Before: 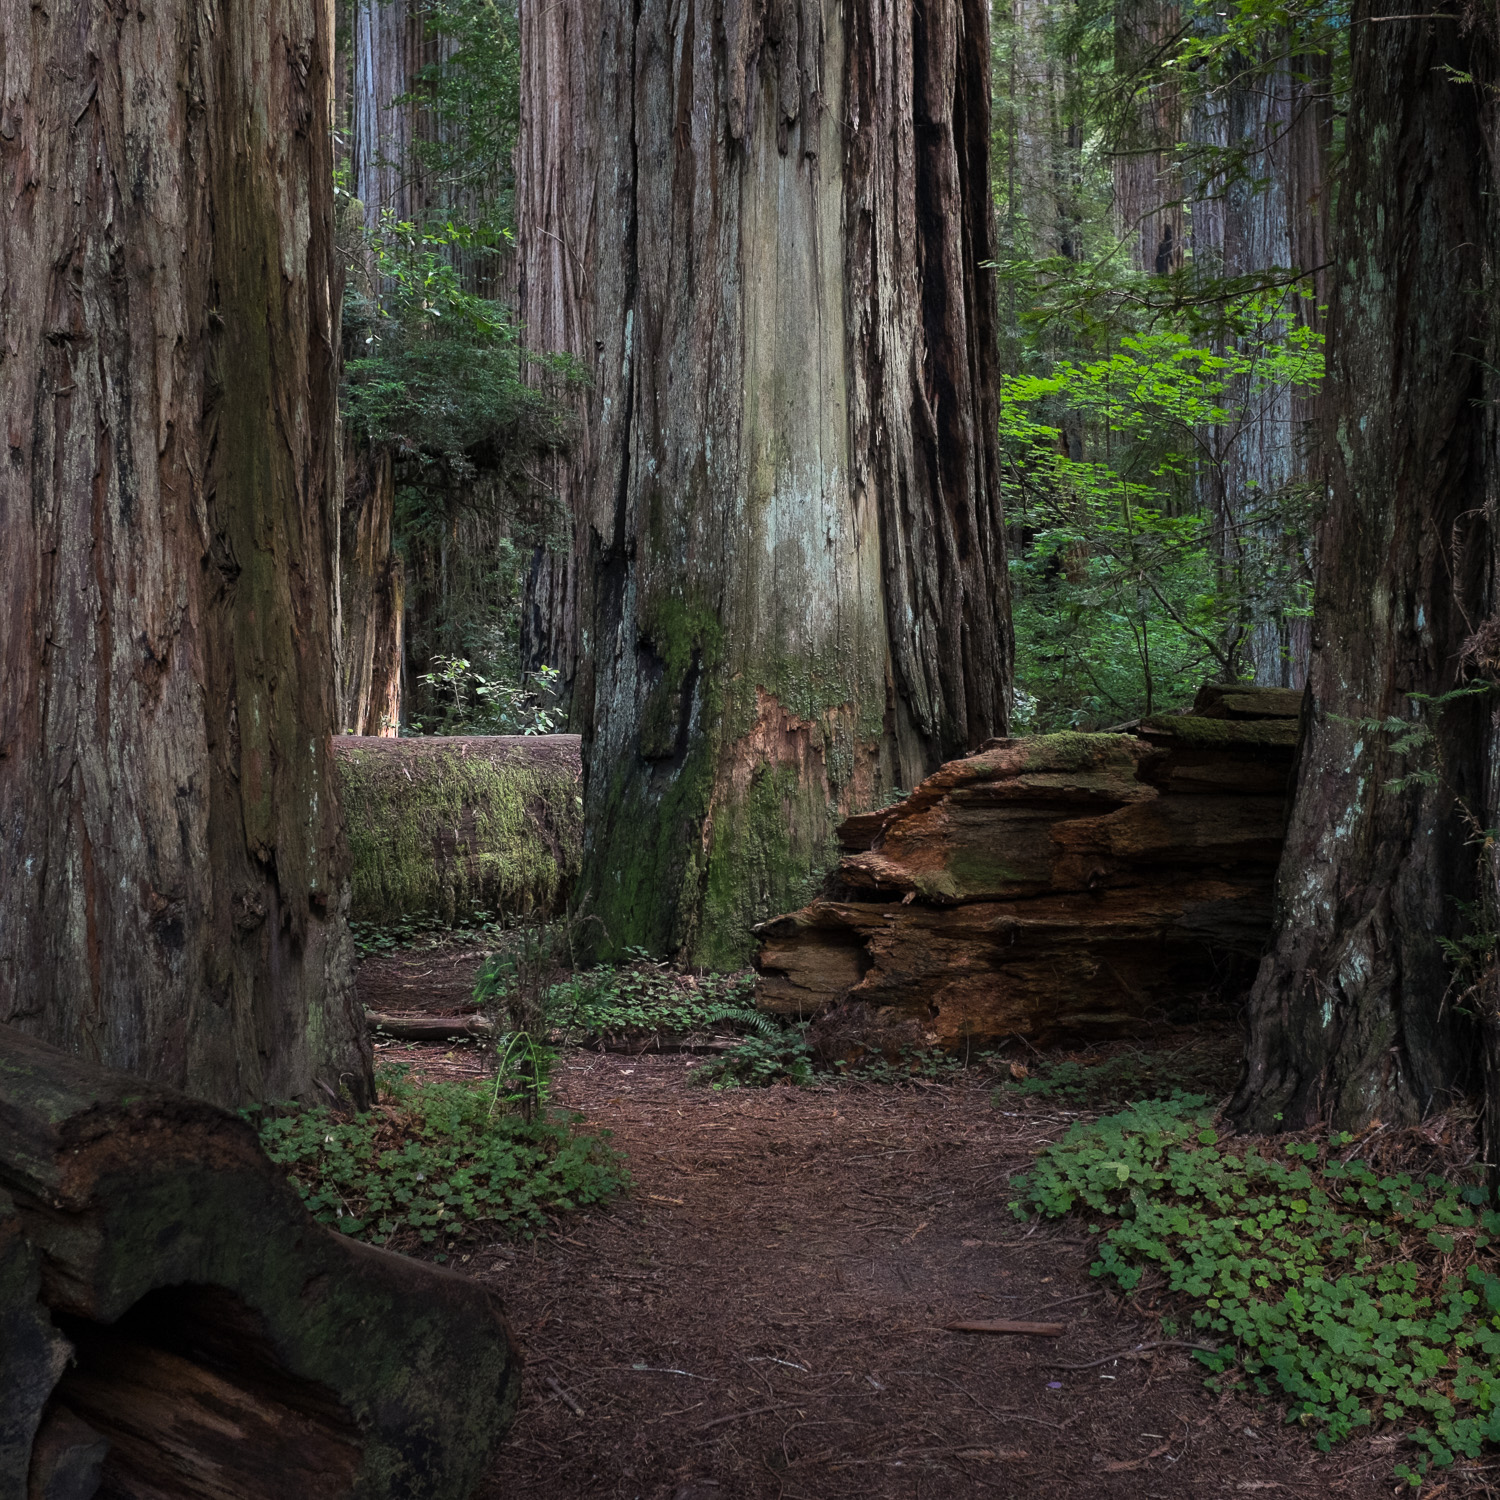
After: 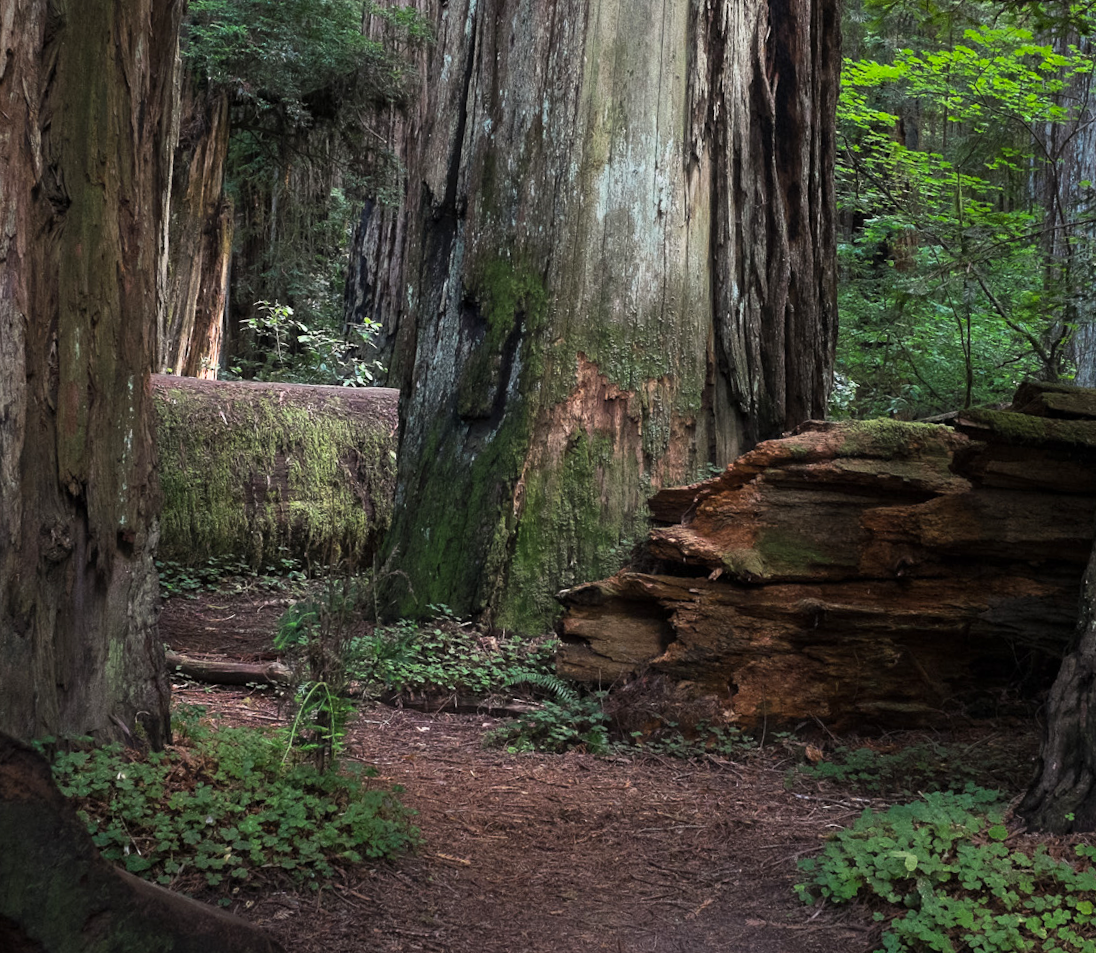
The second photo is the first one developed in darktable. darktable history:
crop and rotate: angle -3.81°, left 9.808%, top 20.543%, right 12.388%, bottom 11.821%
base curve: curves: ch0 [(0, 0) (0.666, 0.806) (1, 1)], preserve colors none
